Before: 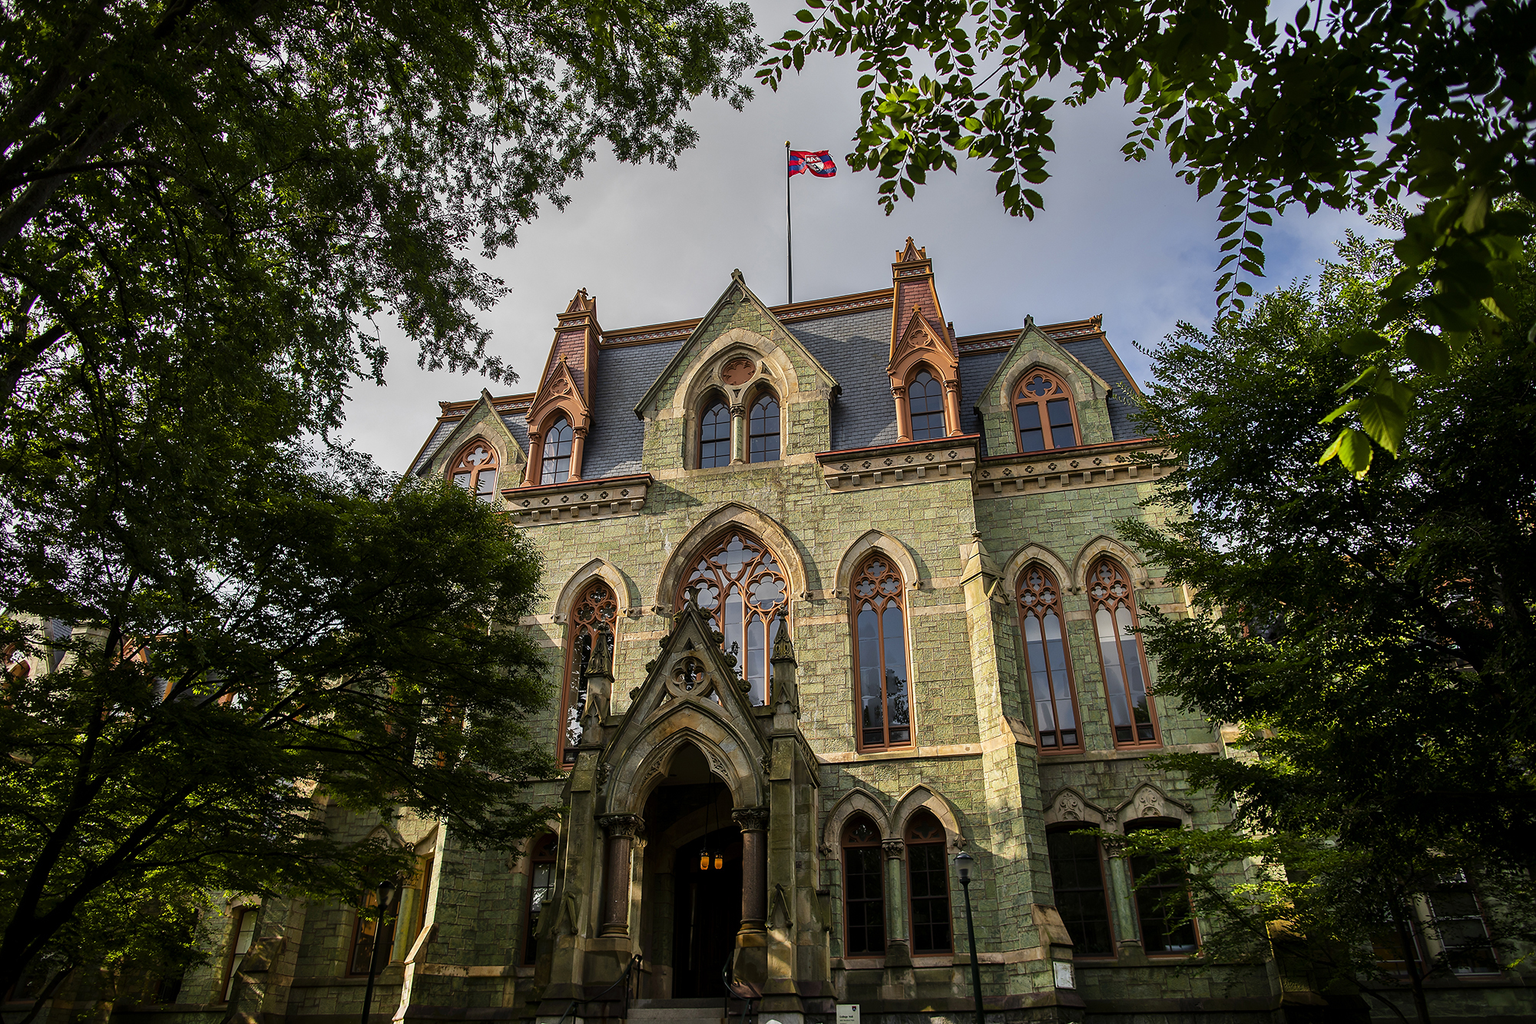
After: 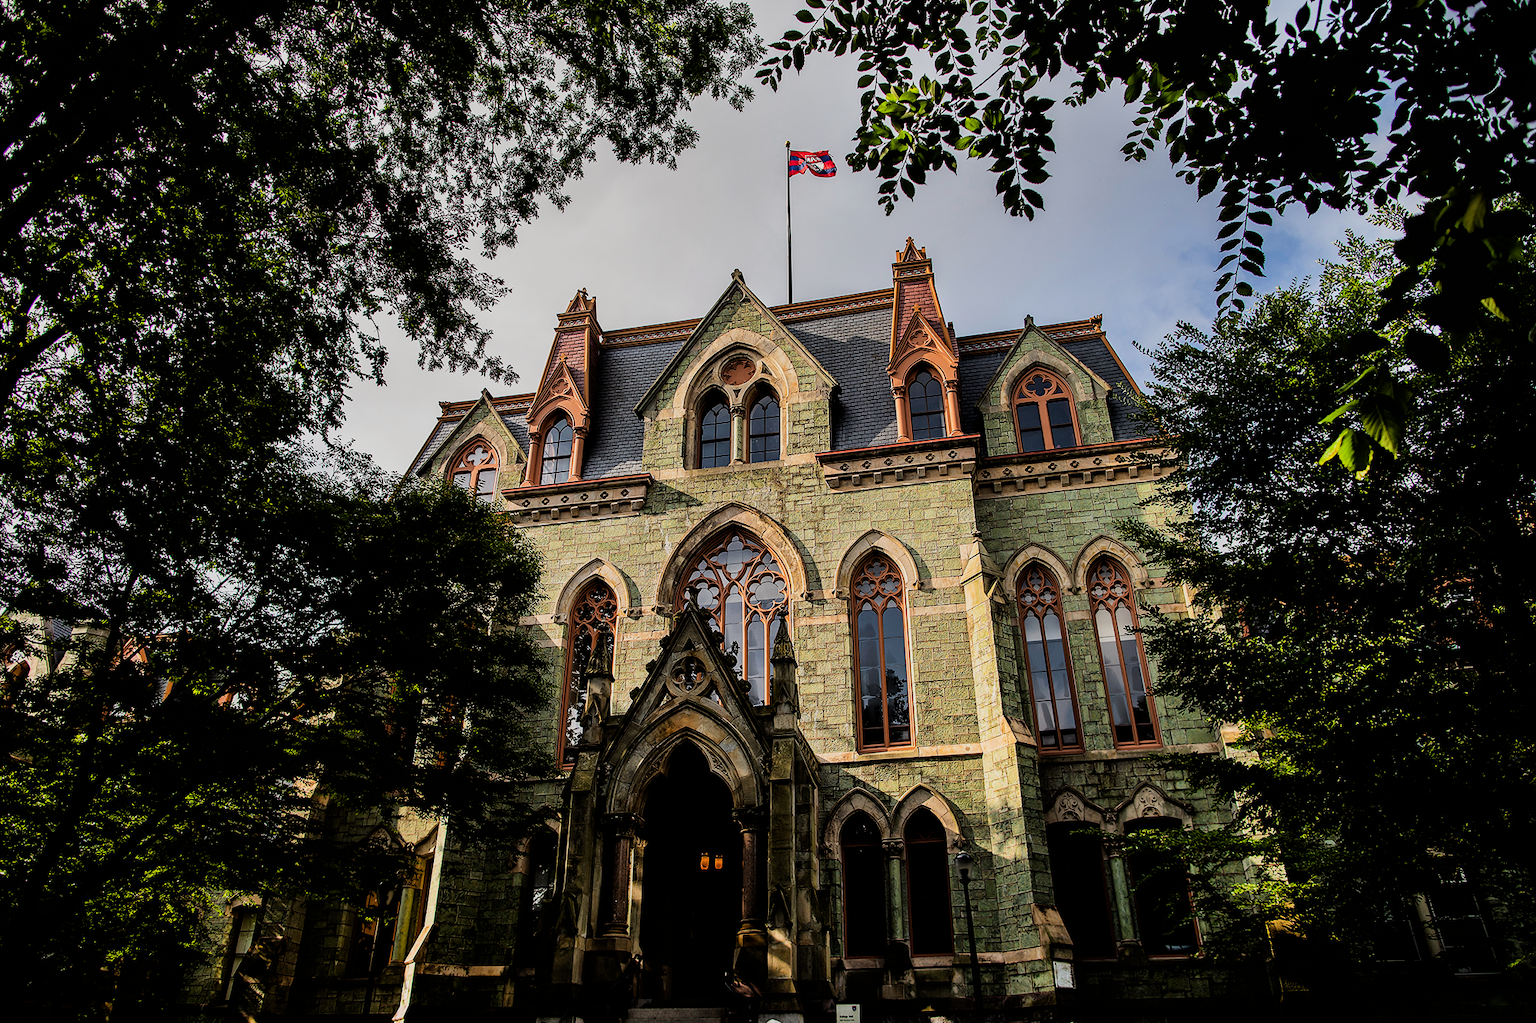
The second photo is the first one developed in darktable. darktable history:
filmic rgb: black relative exposure -5.07 EV, white relative exposure 4 EV, threshold 5.95 EV, hardness 2.89, contrast 1.39, highlights saturation mix -18.62%, enable highlight reconstruction true
color balance rgb: power › chroma 0.292%, power › hue 22.41°, perceptual saturation grading › global saturation 0.265%
